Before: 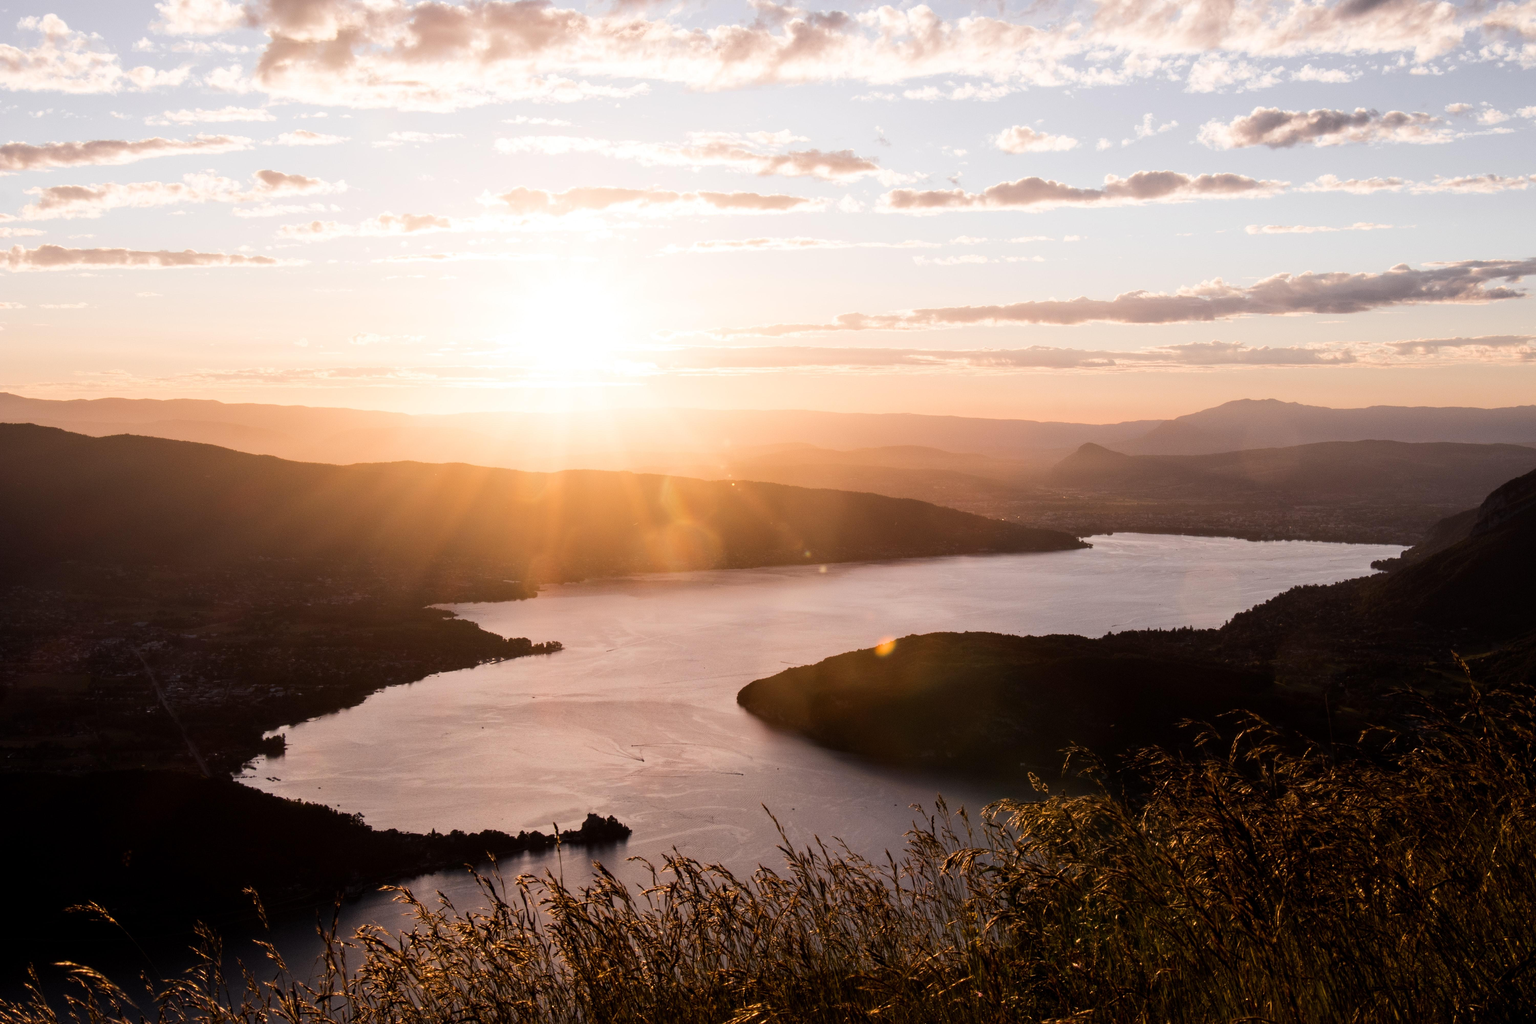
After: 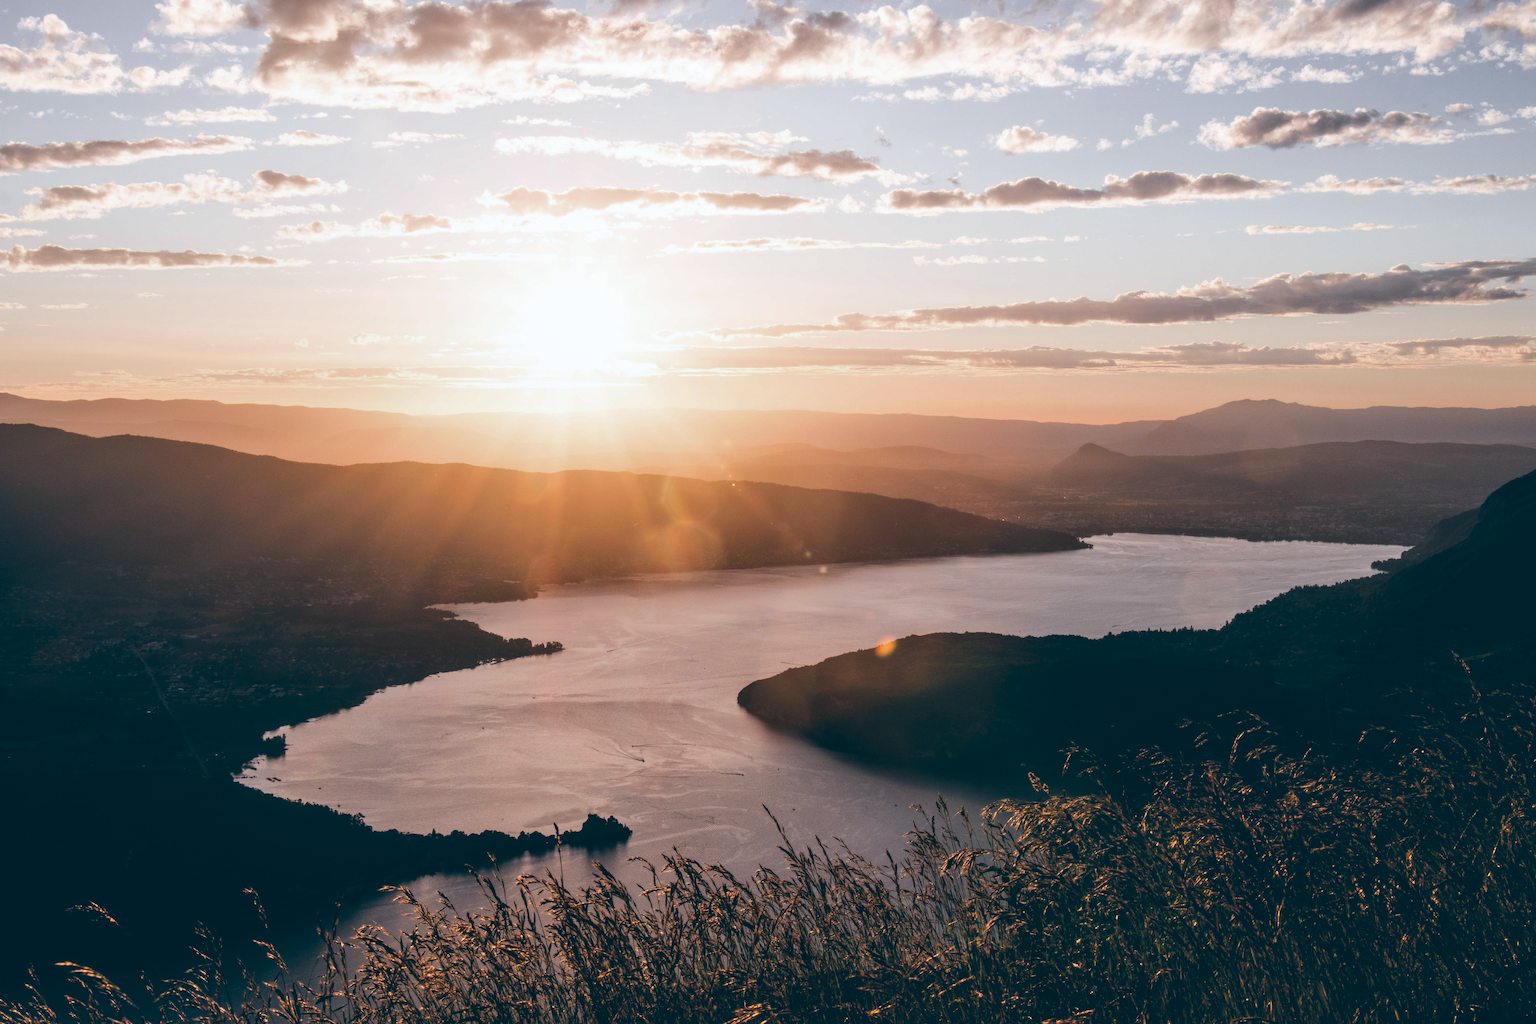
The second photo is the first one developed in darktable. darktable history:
local contrast: on, module defaults
tone equalizer: -8 EV 0.25 EV, -7 EV 0.417 EV, -6 EV 0.417 EV, -5 EV 0.25 EV, -3 EV -0.25 EV, -2 EV -0.417 EV, -1 EV -0.417 EV, +0 EV -0.25 EV, edges refinement/feathering 500, mask exposure compensation -1.57 EV, preserve details guided filter
color balance: lift [1.016, 0.983, 1, 1.017], gamma [0.958, 1, 1, 1], gain [0.981, 1.007, 0.993, 1.002], input saturation 118.26%, contrast 13.43%, contrast fulcrum 21.62%, output saturation 82.76%
